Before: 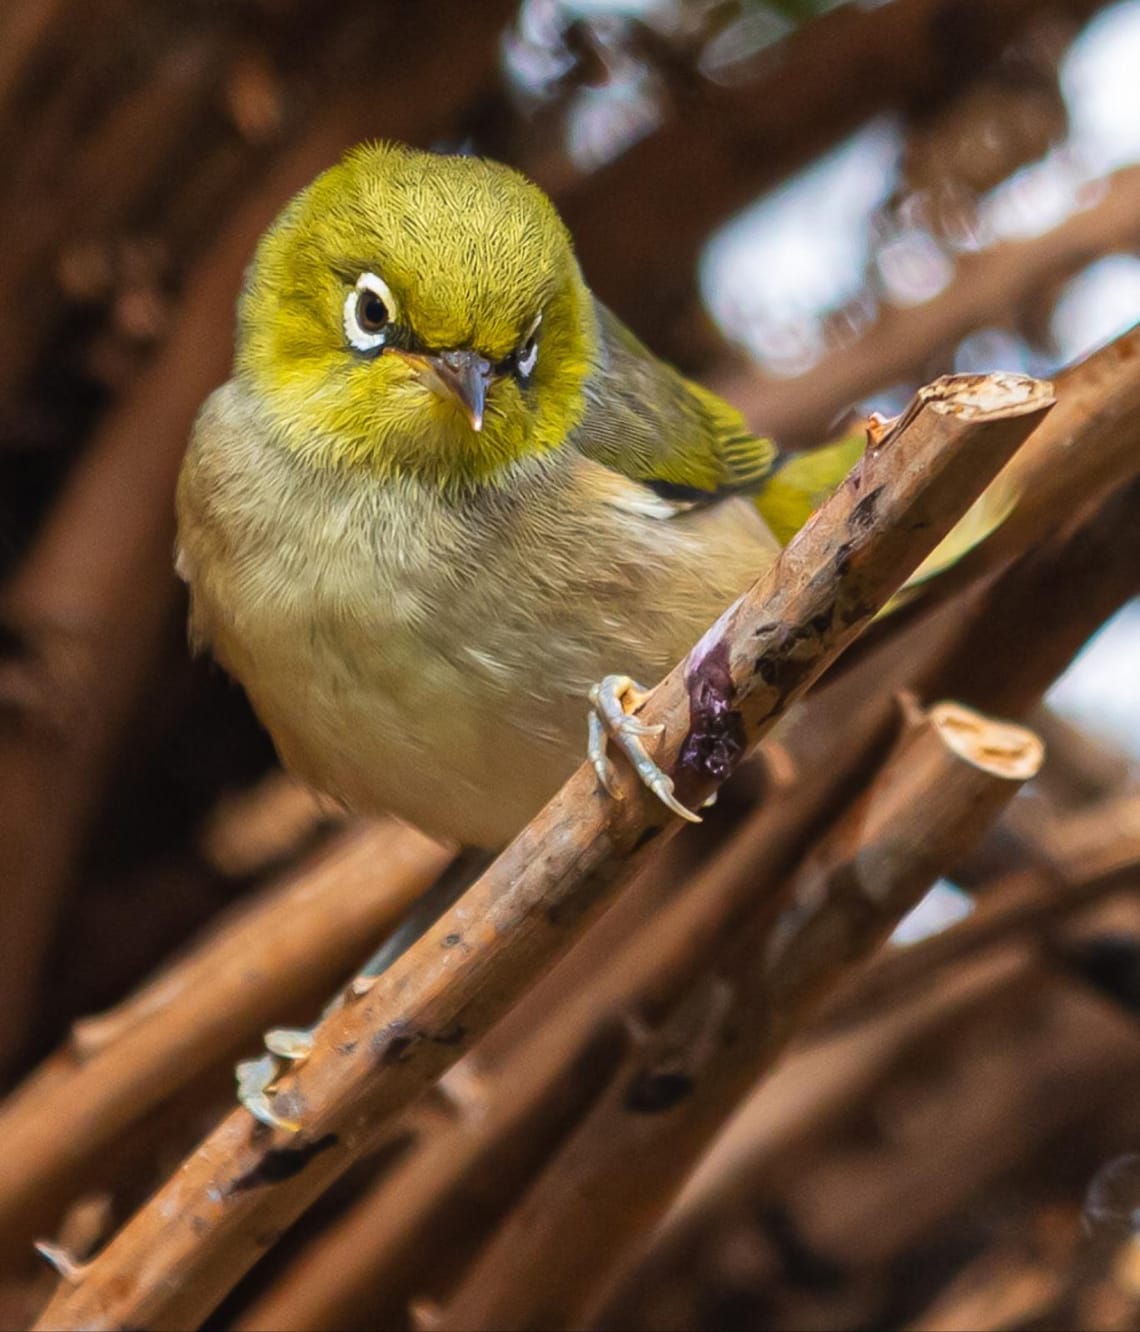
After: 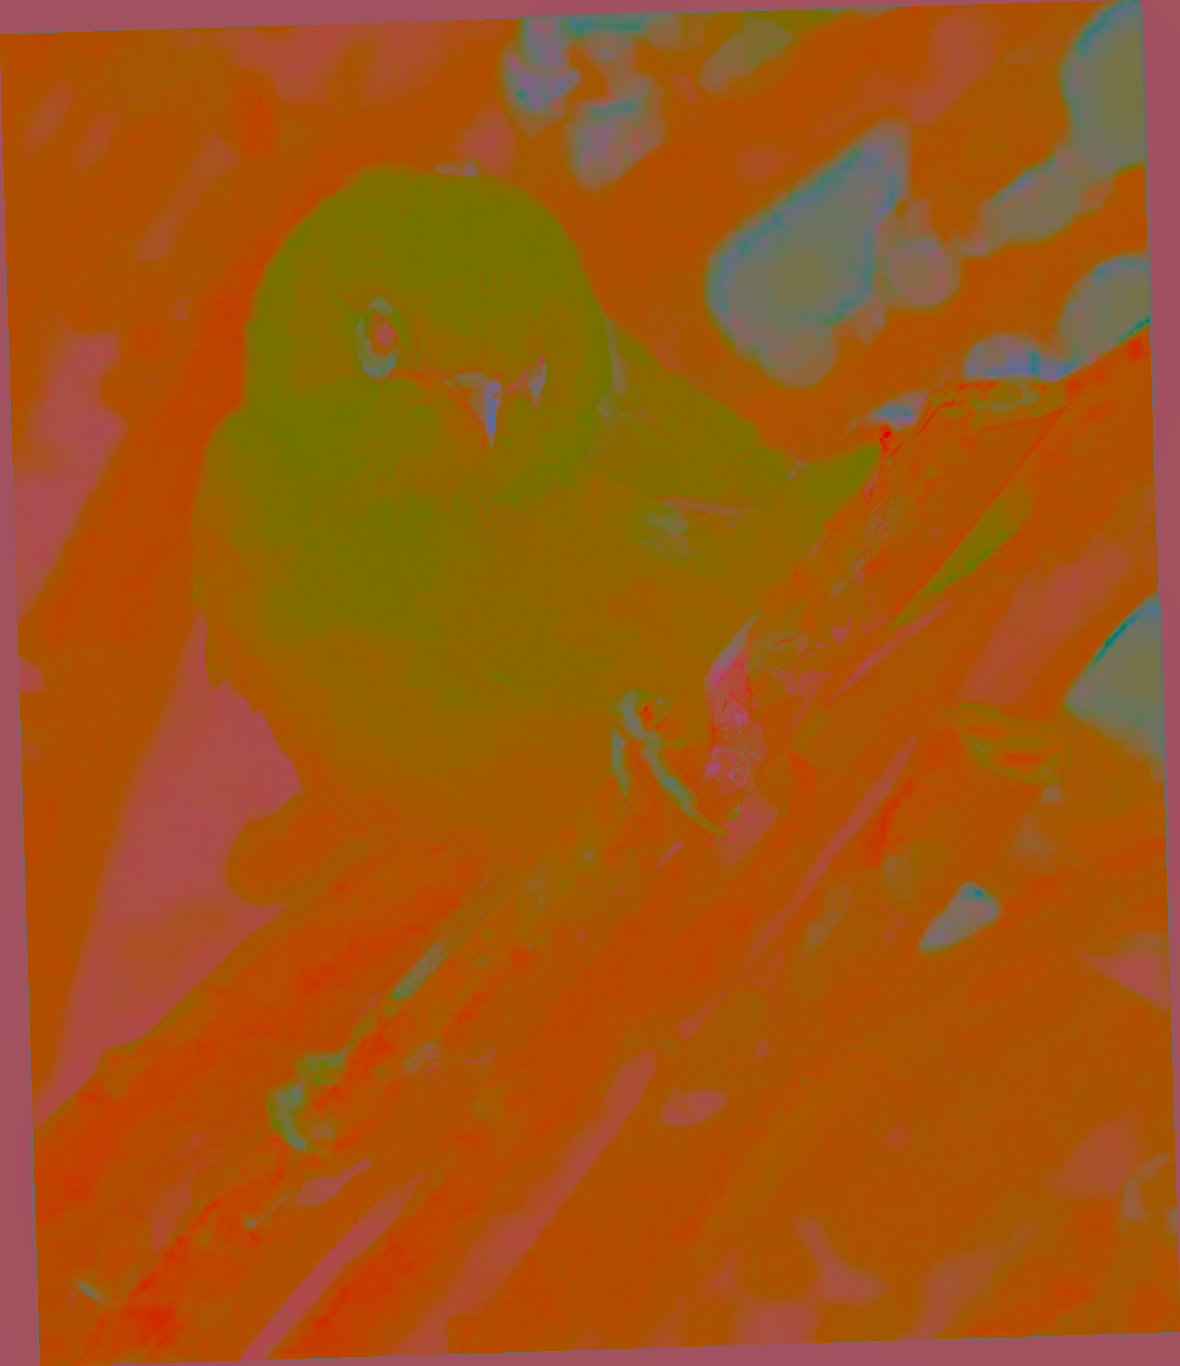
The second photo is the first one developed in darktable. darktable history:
local contrast: mode bilateral grid, contrast 20, coarseness 50, detail 171%, midtone range 0.2
exposure: exposure 0.217 EV, compensate highlight preservation false
contrast brightness saturation: contrast -0.99, brightness -0.17, saturation 0.75
levels: levels [0, 0.43, 0.859]
color balance: lift [1.001, 1.007, 1, 0.993], gamma [1.023, 1.026, 1.01, 0.974], gain [0.964, 1.059, 1.073, 0.927]
velvia: on, module defaults
sharpen: on, module defaults
rotate and perspective: rotation -1.75°, automatic cropping off
